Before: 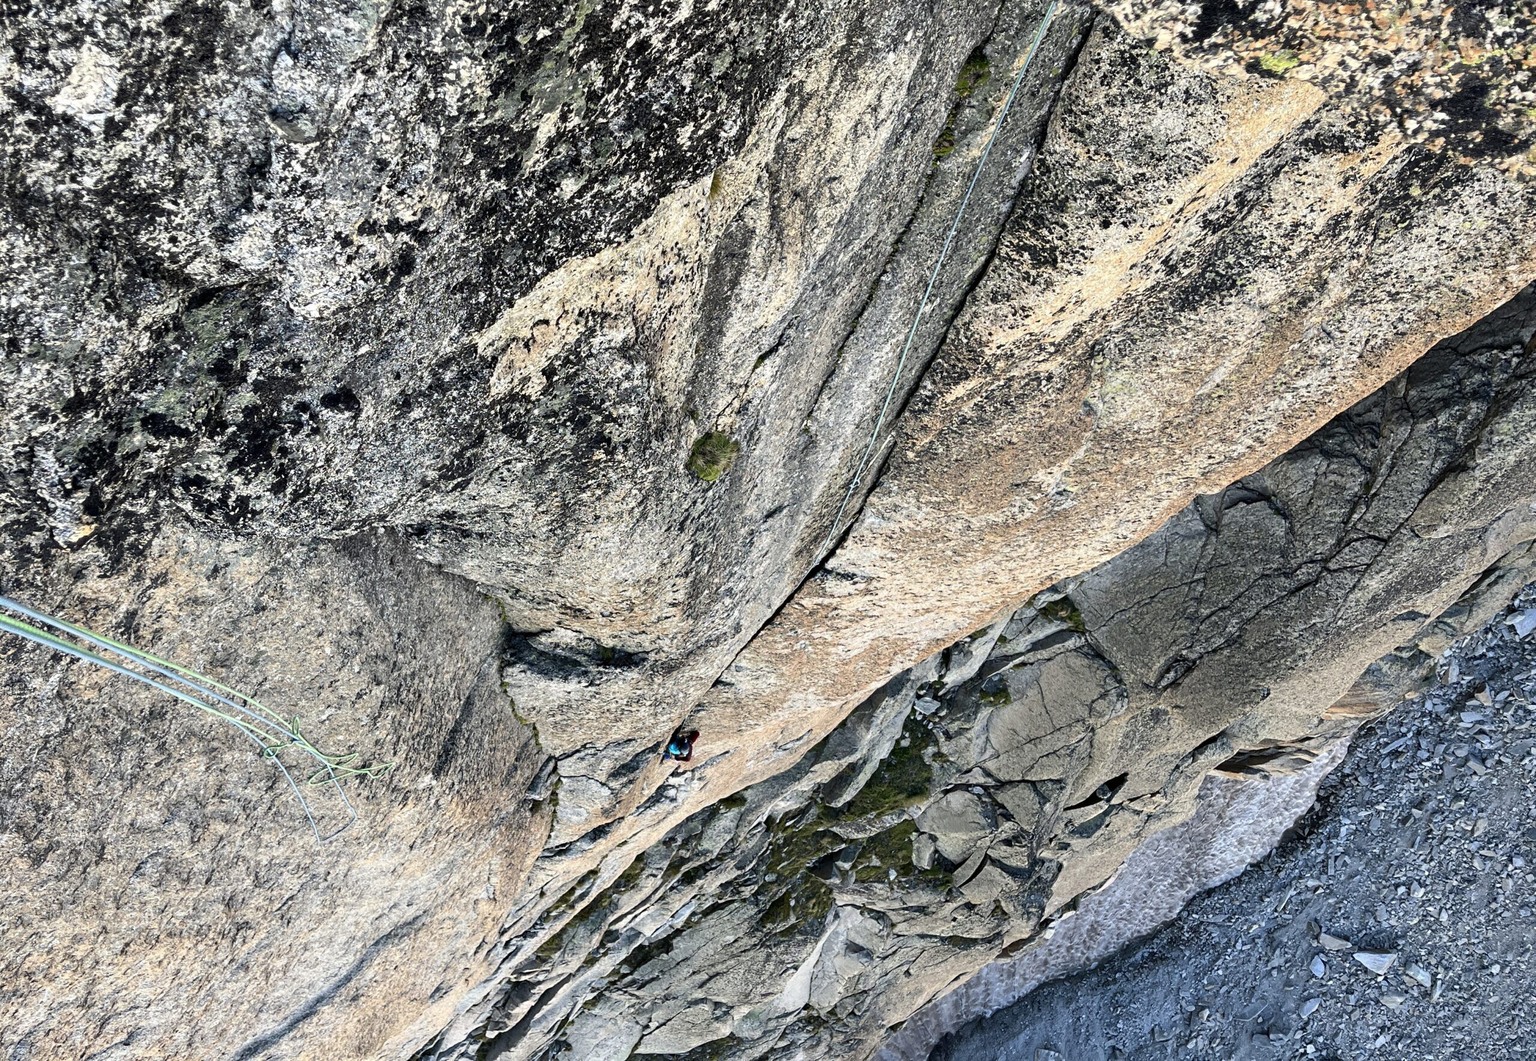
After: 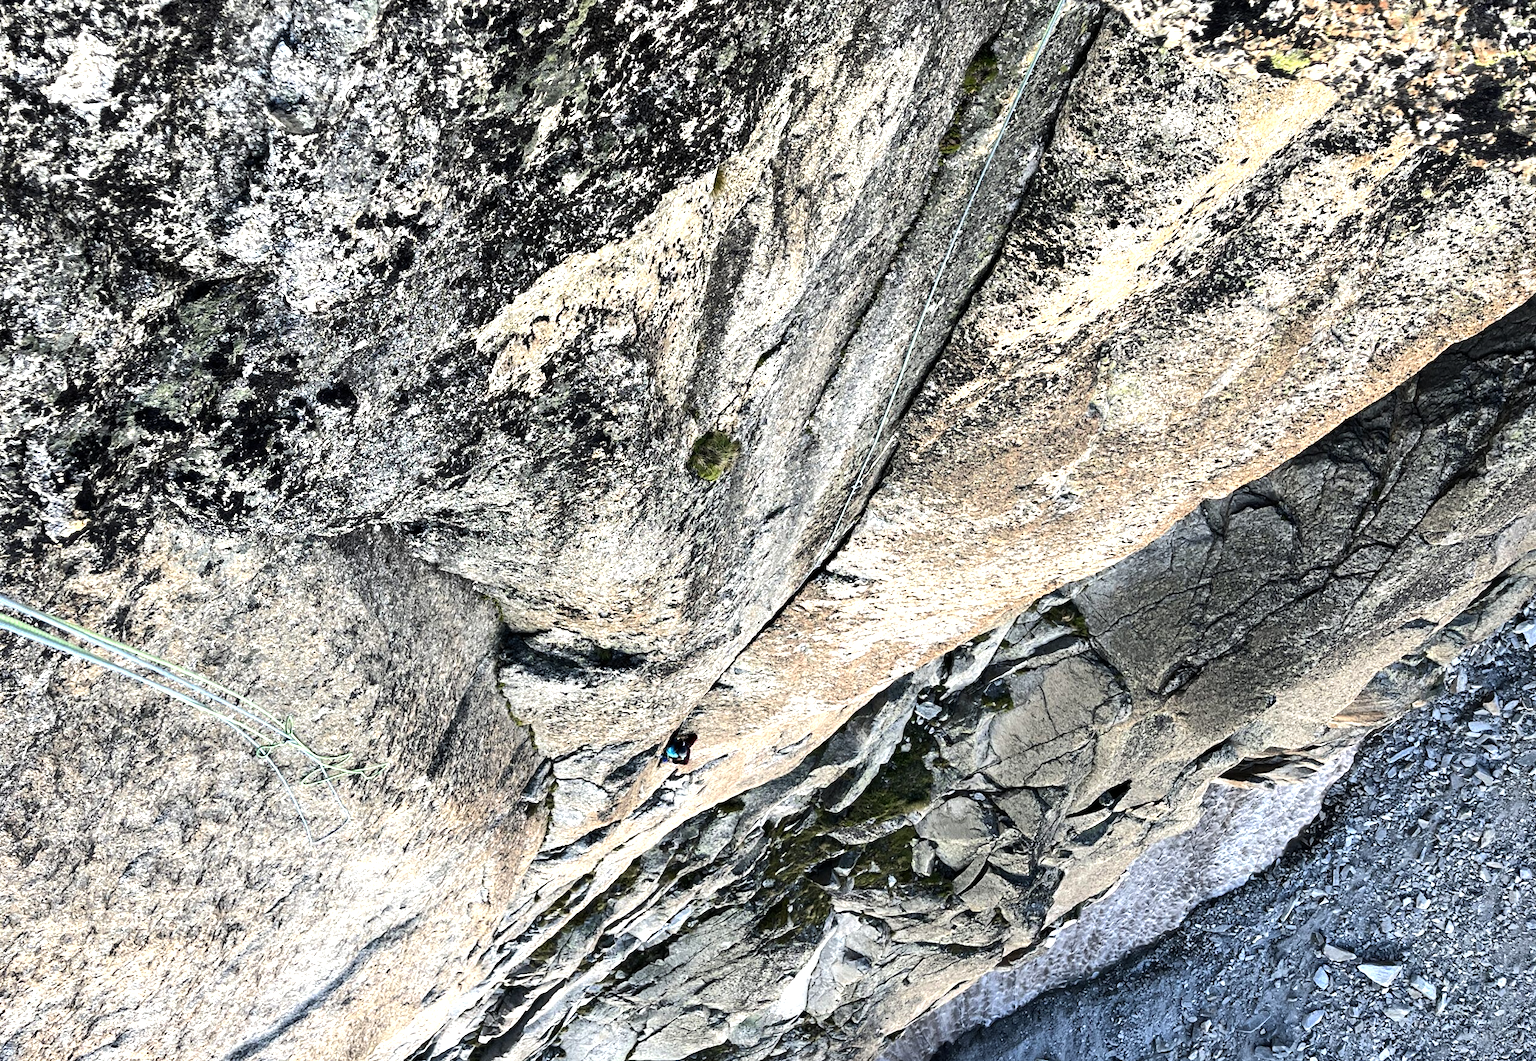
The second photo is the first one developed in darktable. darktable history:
crop and rotate: angle -0.5°
tone equalizer: -8 EV -0.75 EV, -7 EV -0.7 EV, -6 EV -0.6 EV, -5 EV -0.4 EV, -3 EV 0.4 EV, -2 EV 0.6 EV, -1 EV 0.7 EV, +0 EV 0.75 EV, edges refinement/feathering 500, mask exposure compensation -1.57 EV, preserve details no
